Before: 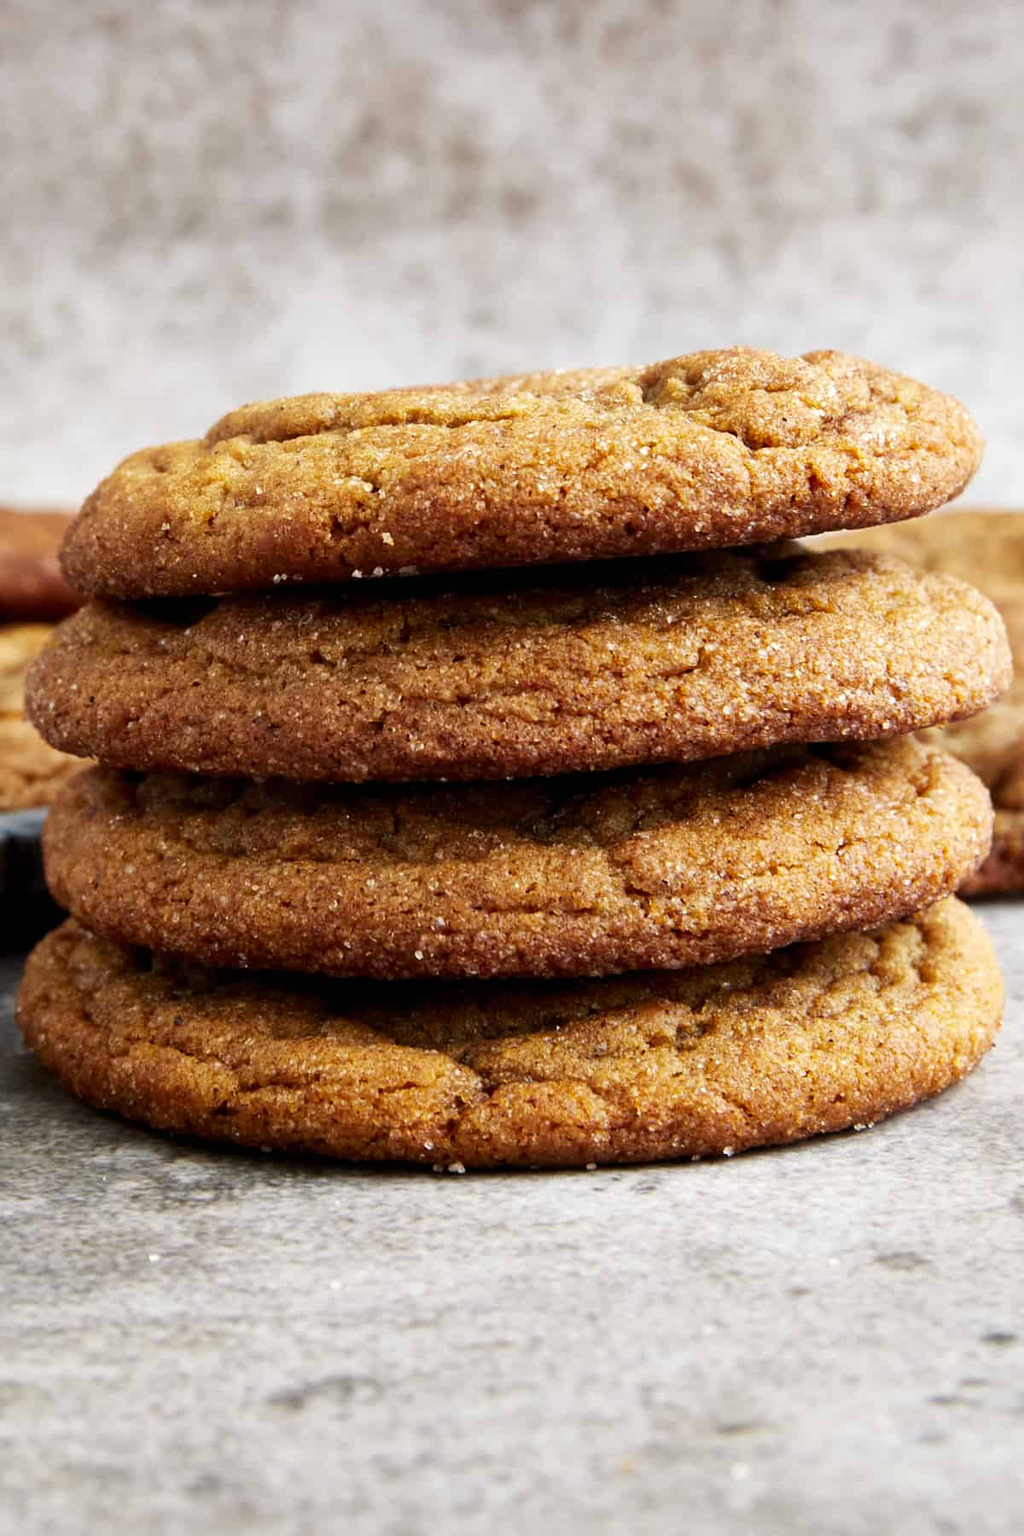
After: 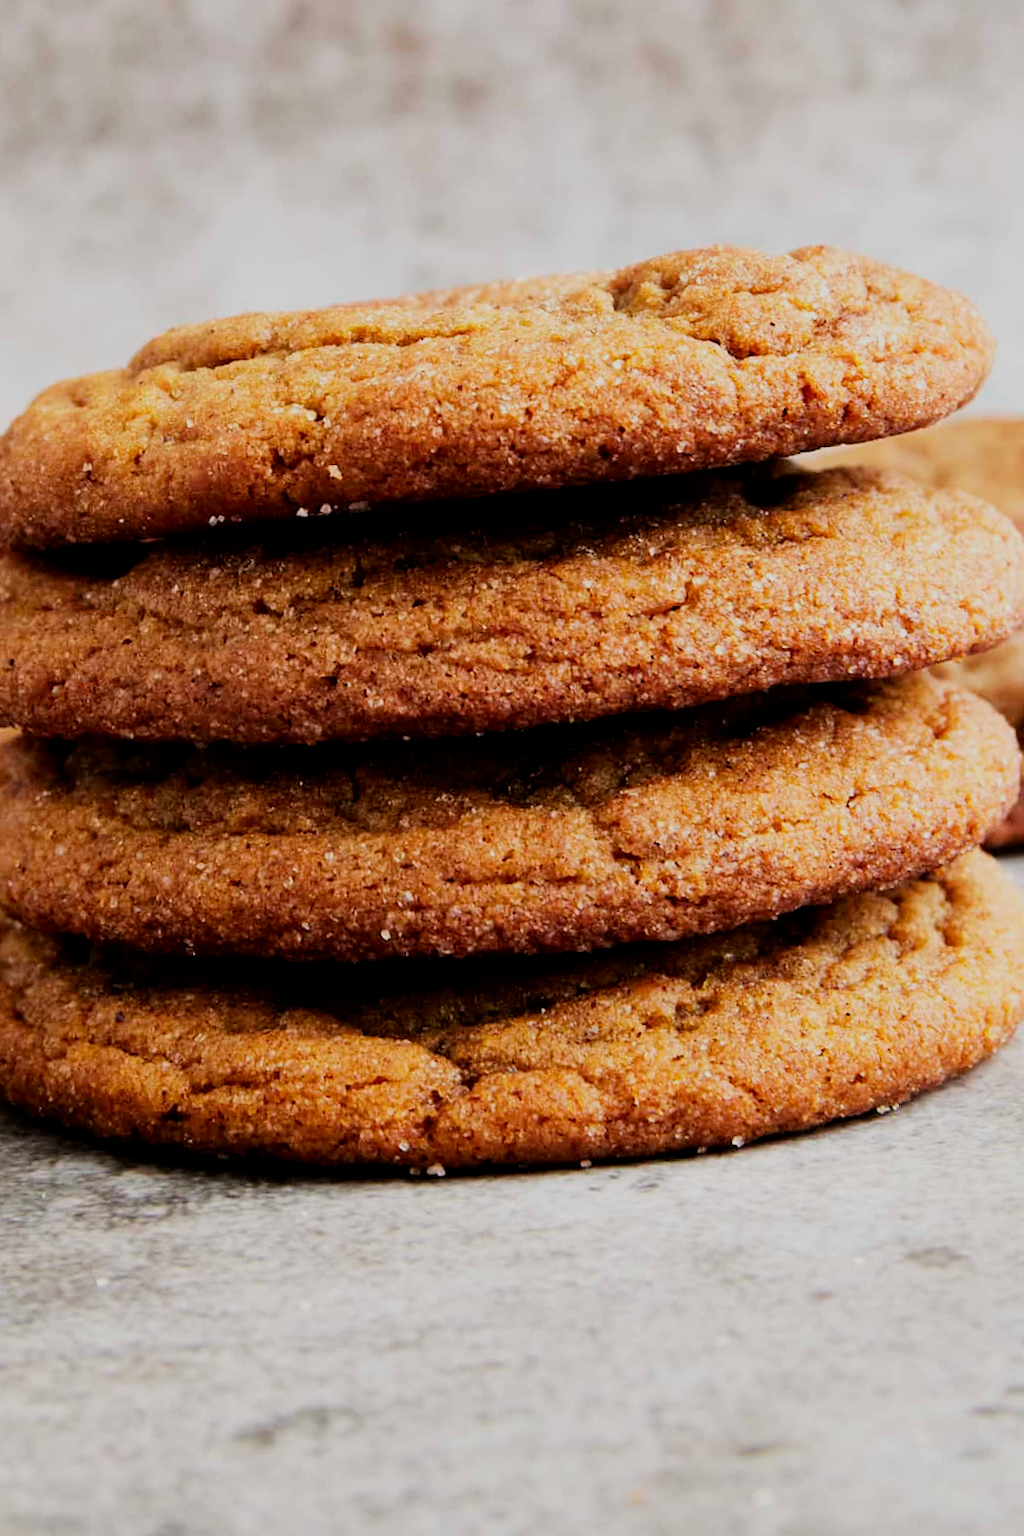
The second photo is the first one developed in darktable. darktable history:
crop and rotate: angle 1.96°, left 5.673%, top 5.673%
filmic rgb: black relative exposure -7.65 EV, white relative exposure 4.56 EV, hardness 3.61, contrast 1.05
